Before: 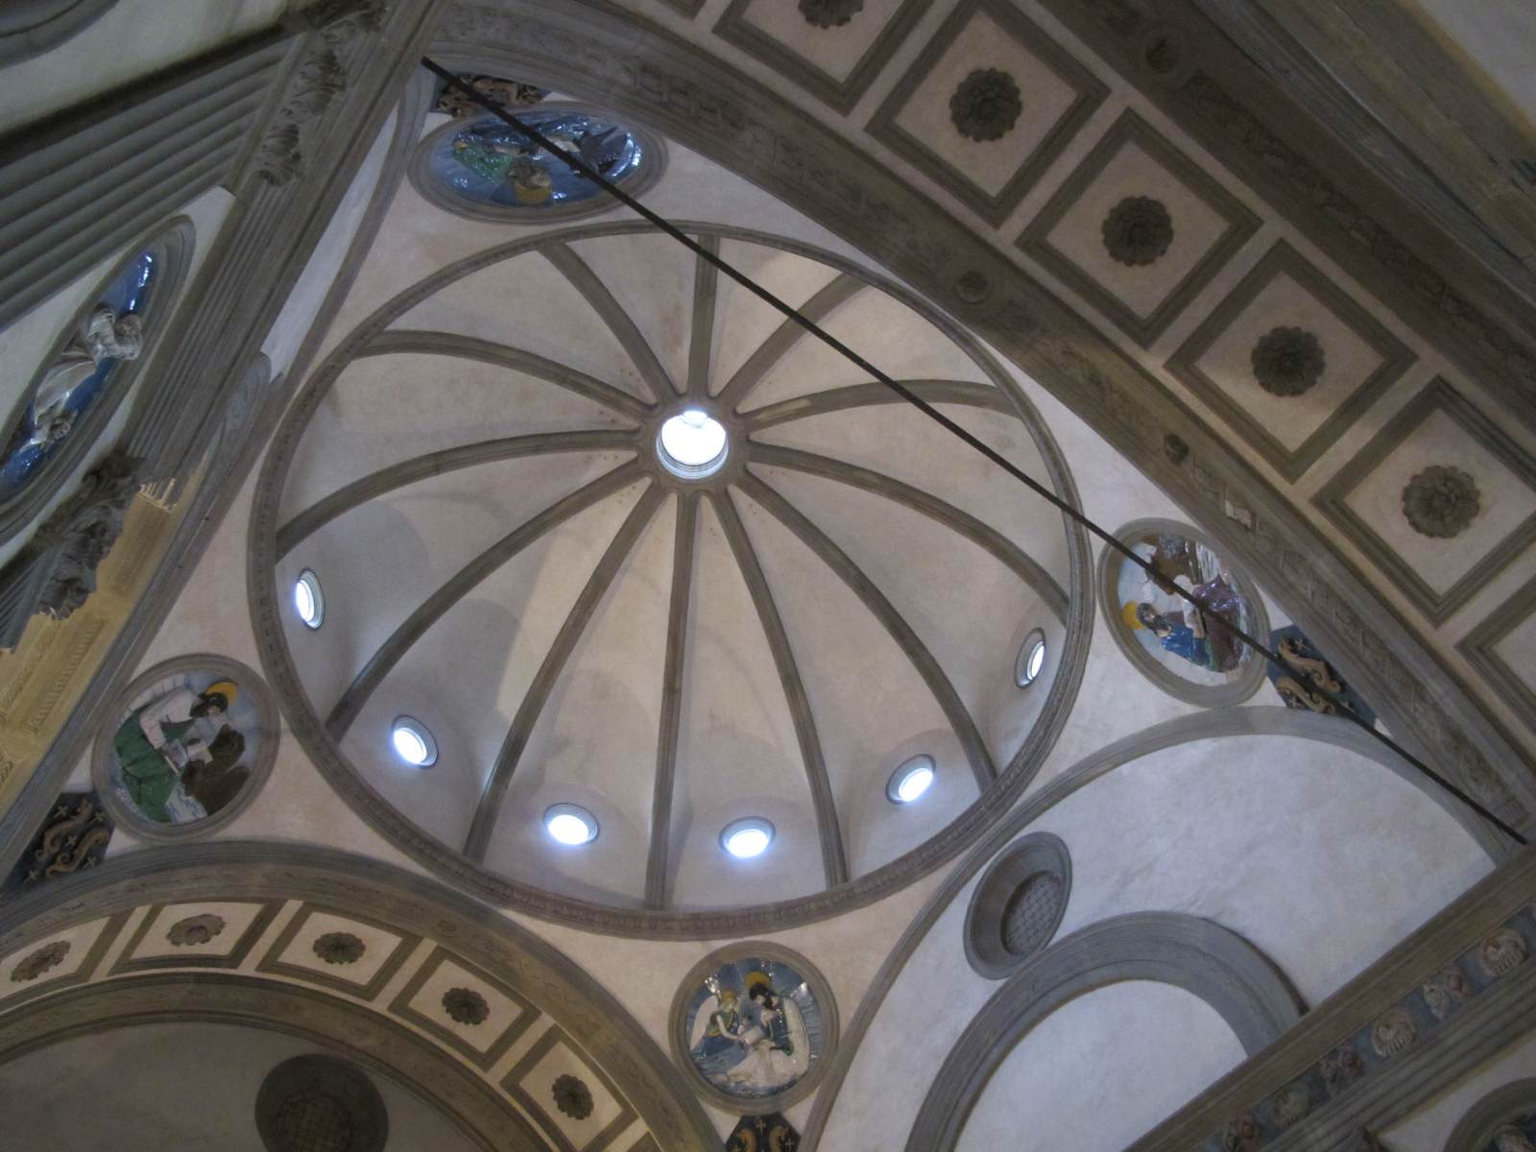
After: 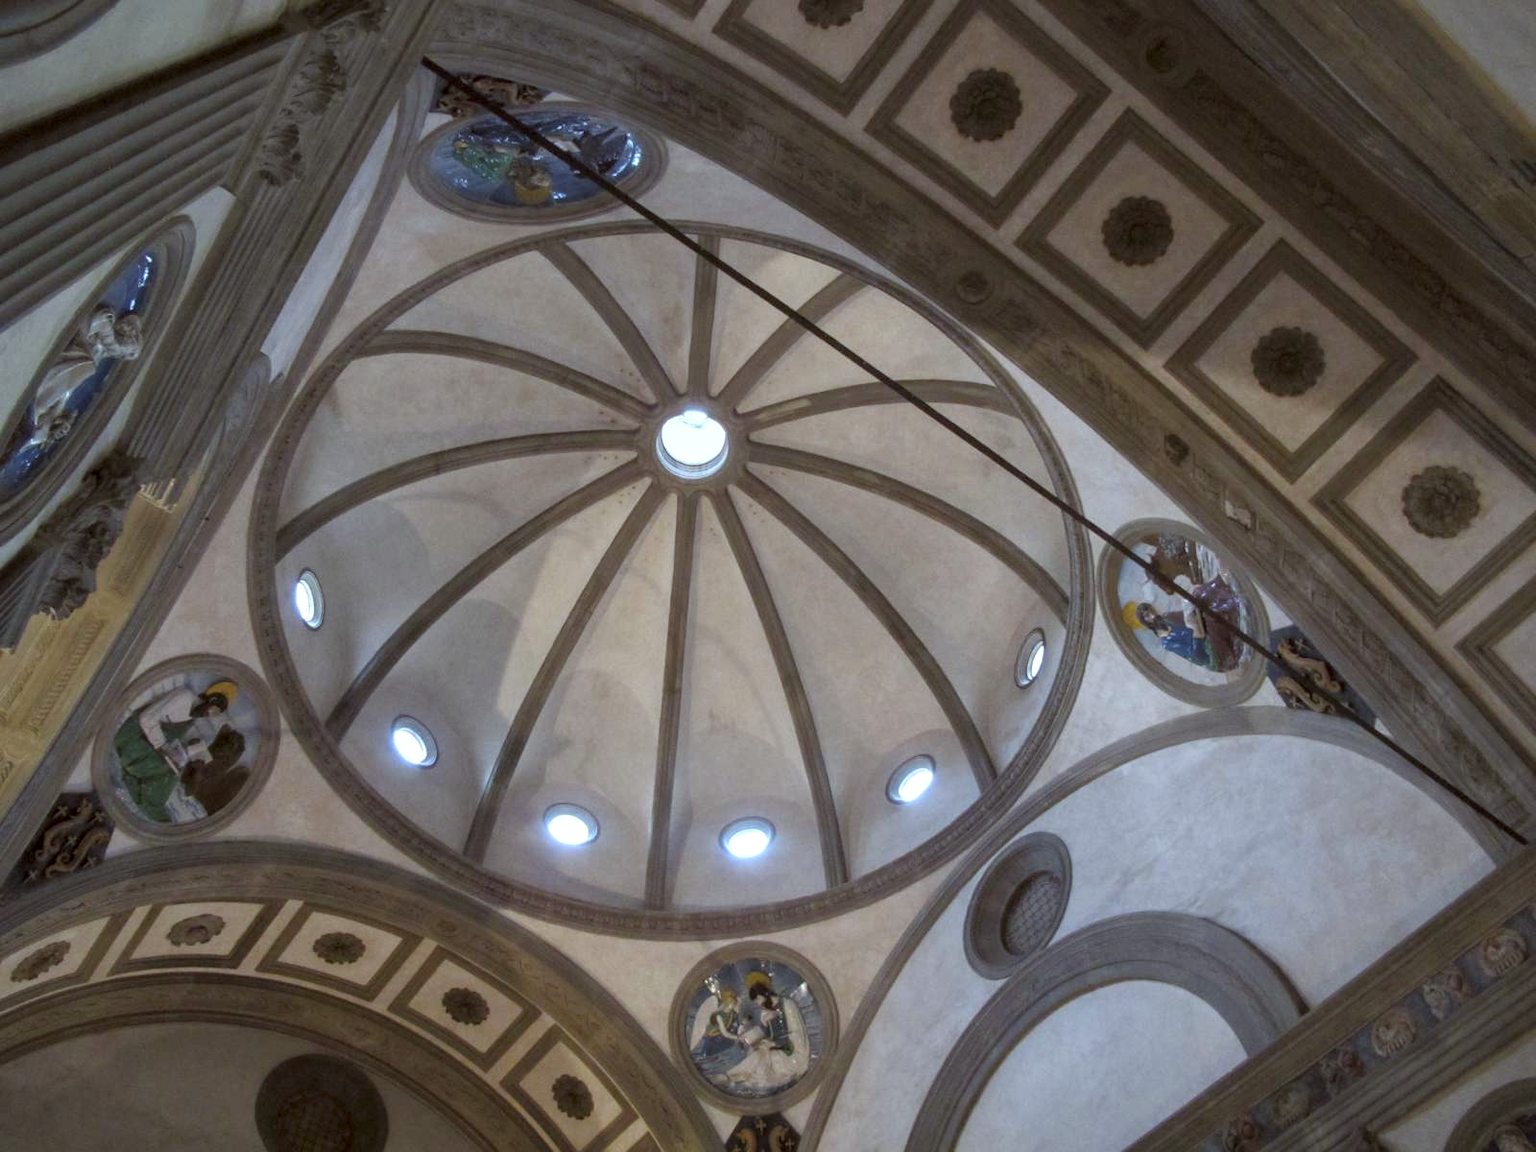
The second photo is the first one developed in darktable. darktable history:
color correction: highlights a* -4.88, highlights b* -3.27, shadows a* 4.21, shadows b* 4.17
local contrast: on, module defaults
